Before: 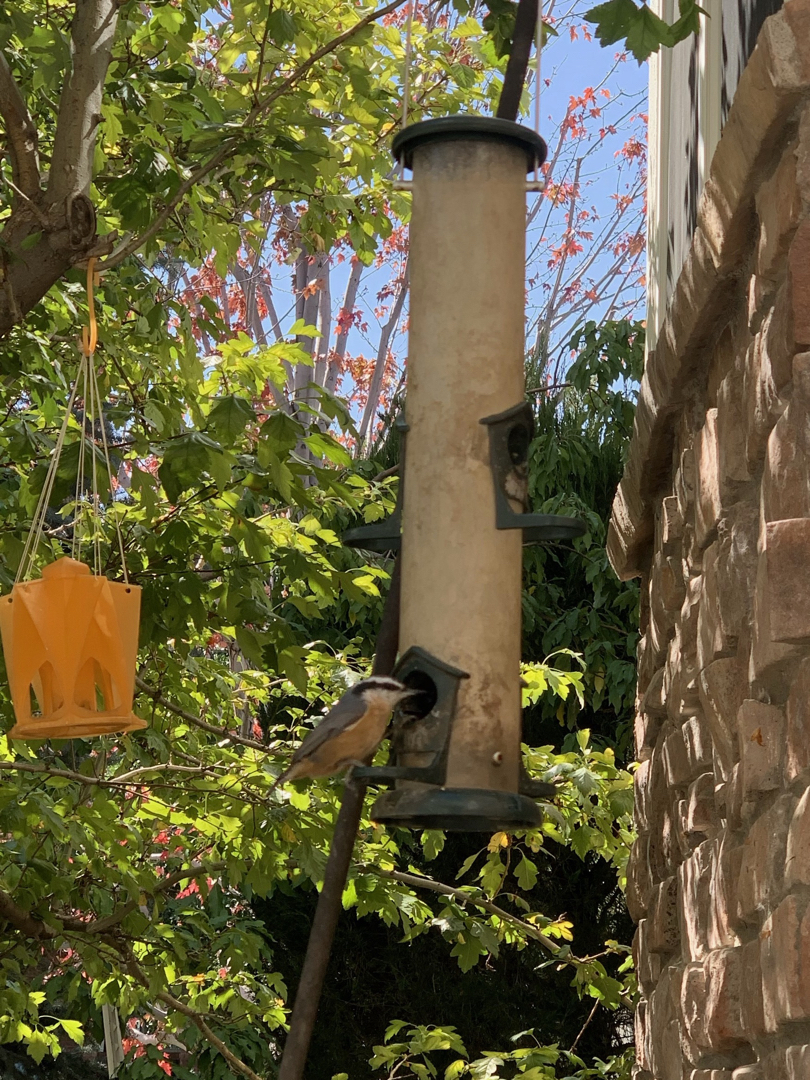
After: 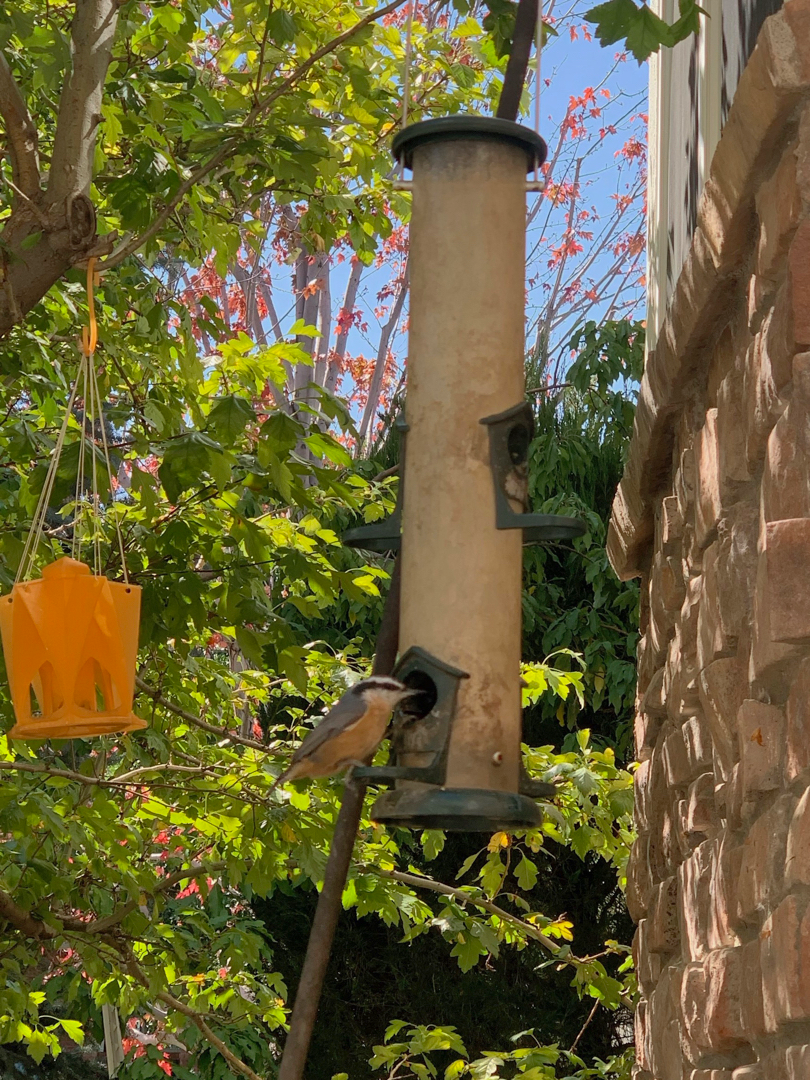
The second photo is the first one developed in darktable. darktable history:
color correction: highlights b* 0.02, saturation 0.988
shadows and highlights: on, module defaults
